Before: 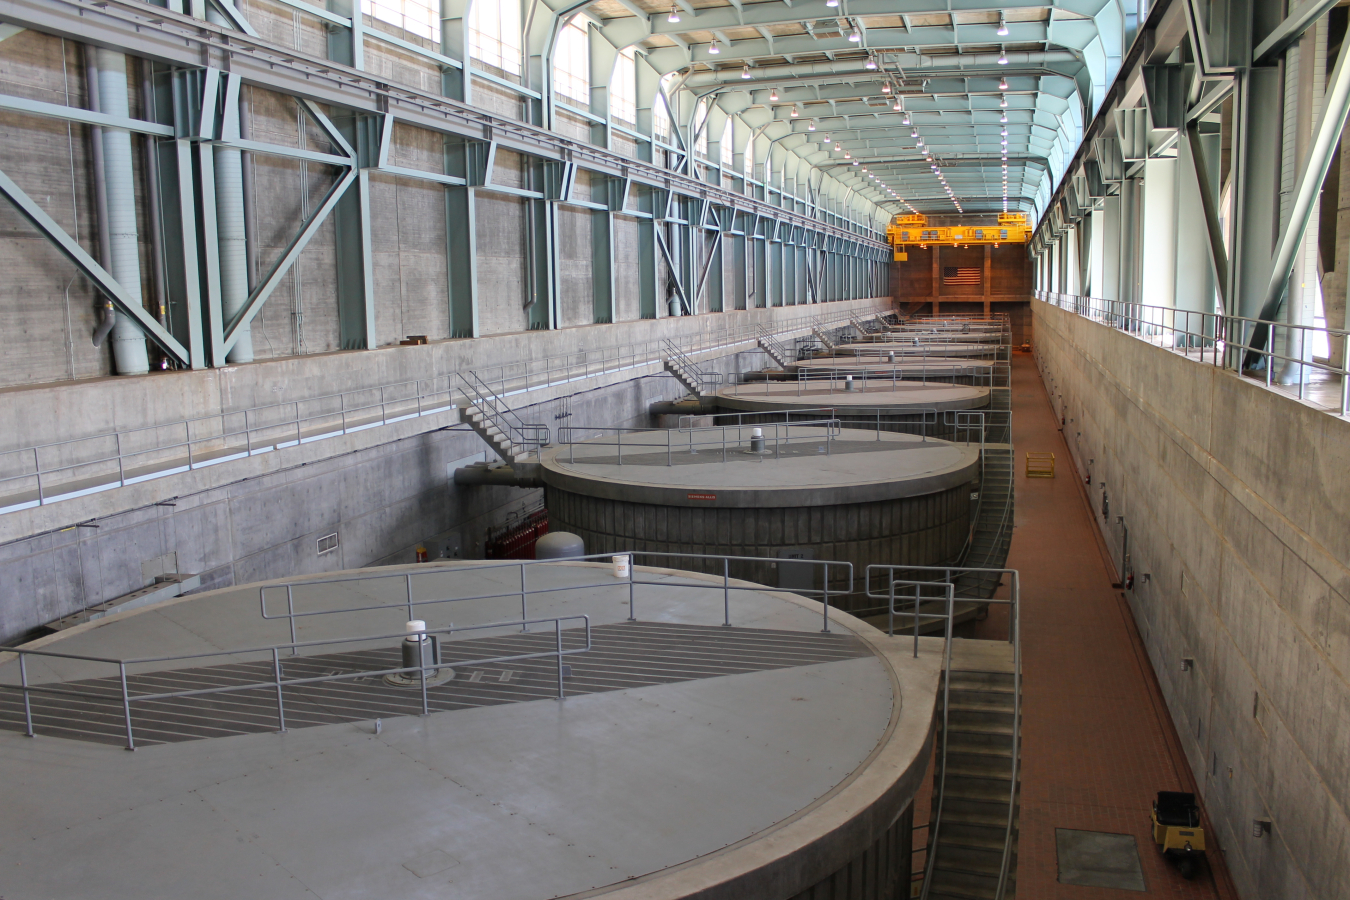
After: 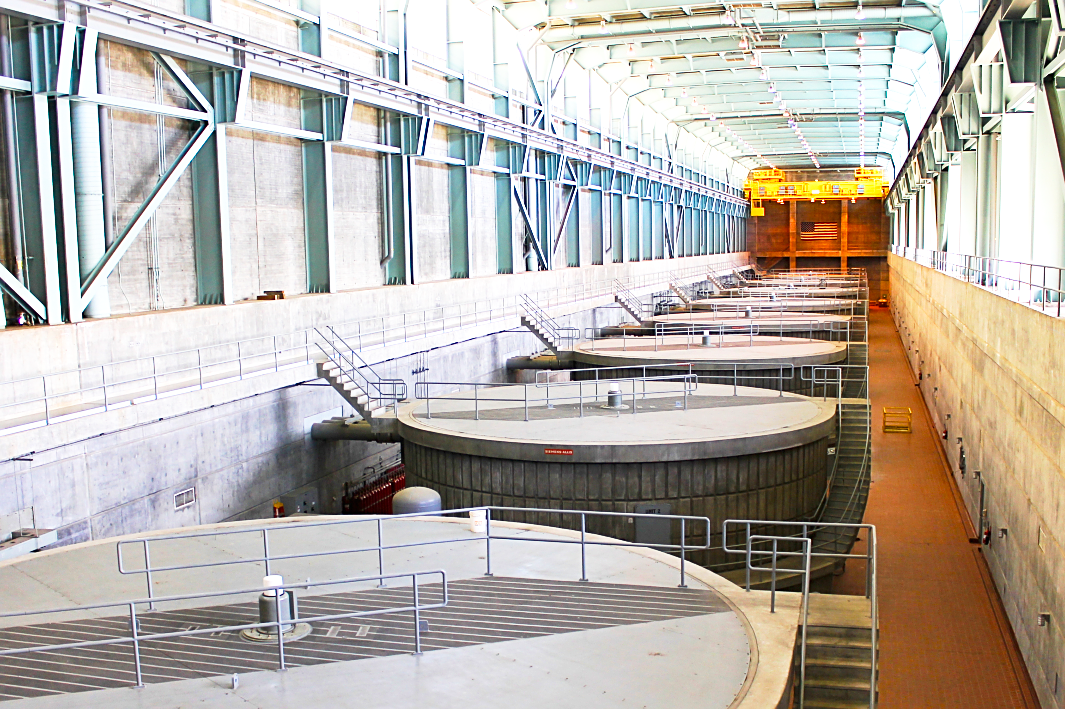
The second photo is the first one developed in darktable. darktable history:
exposure: black level correction 0, exposure 0.862 EV, compensate highlight preservation false
crop and rotate: left 10.603%, top 5.025%, right 10.501%, bottom 16.1%
velvia: strength 31.39%, mid-tones bias 0.202
base curve: curves: ch0 [(0, 0) (0.005, 0.002) (0.193, 0.295) (0.399, 0.664) (0.75, 0.928) (1, 1)], preserve colors none
sharpen: on, module defaults
